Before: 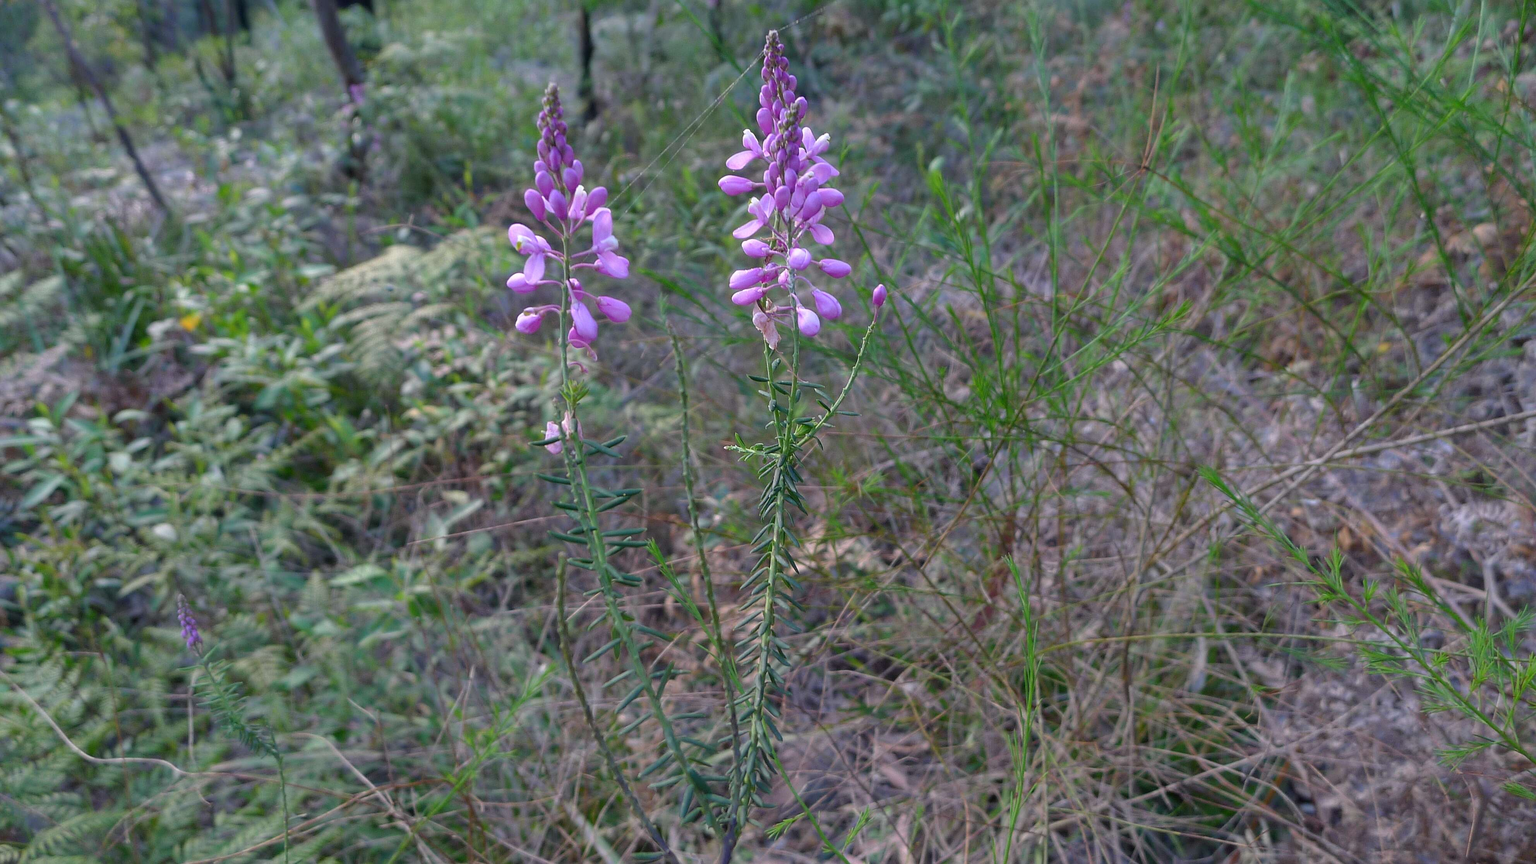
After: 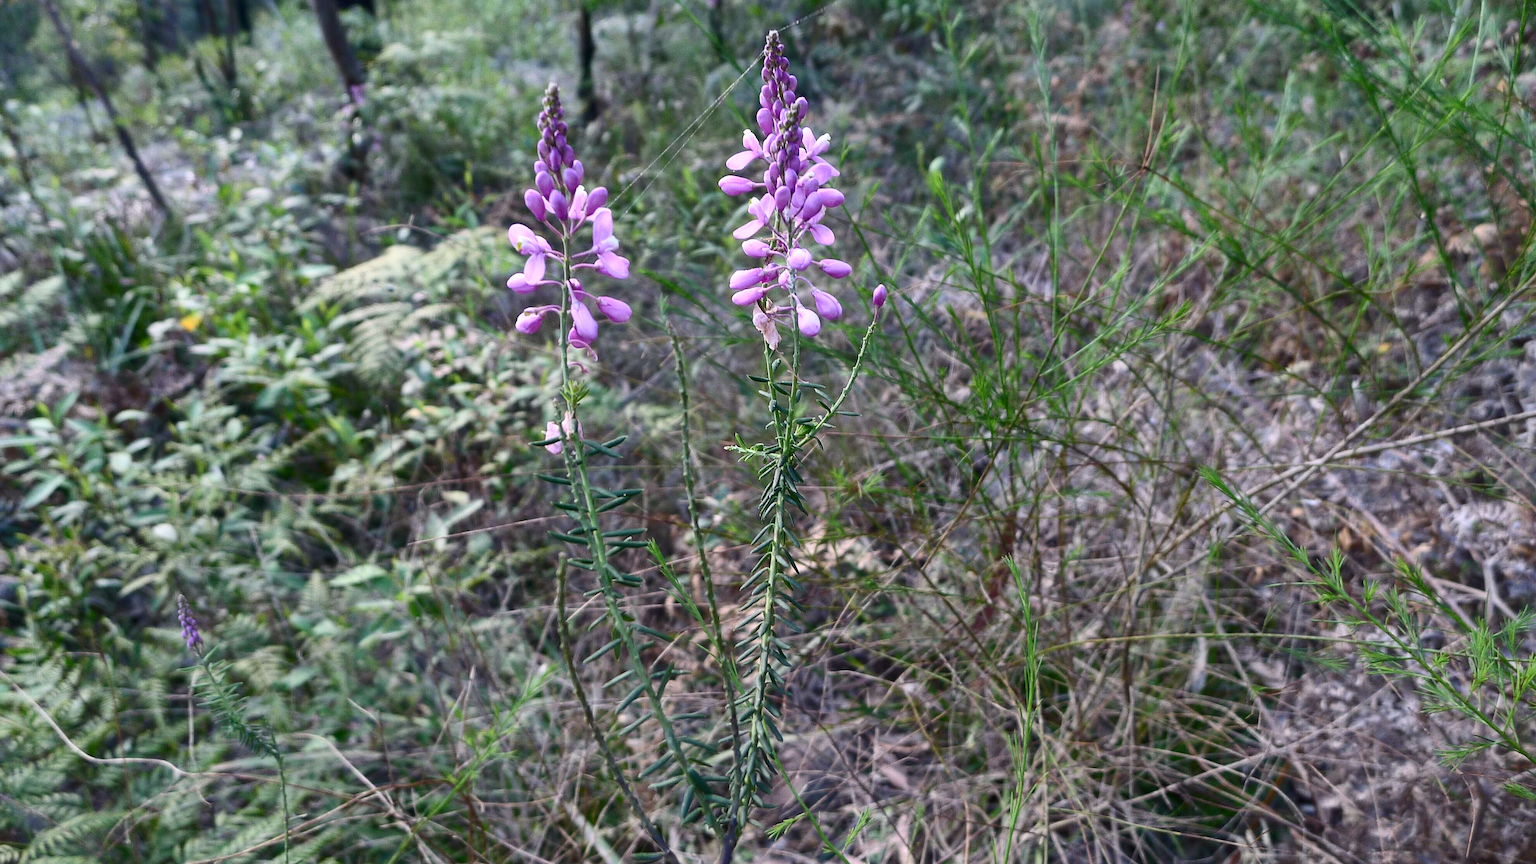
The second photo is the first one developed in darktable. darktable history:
contrast brightness saturation: contrast 0.381, brightness 0.111
